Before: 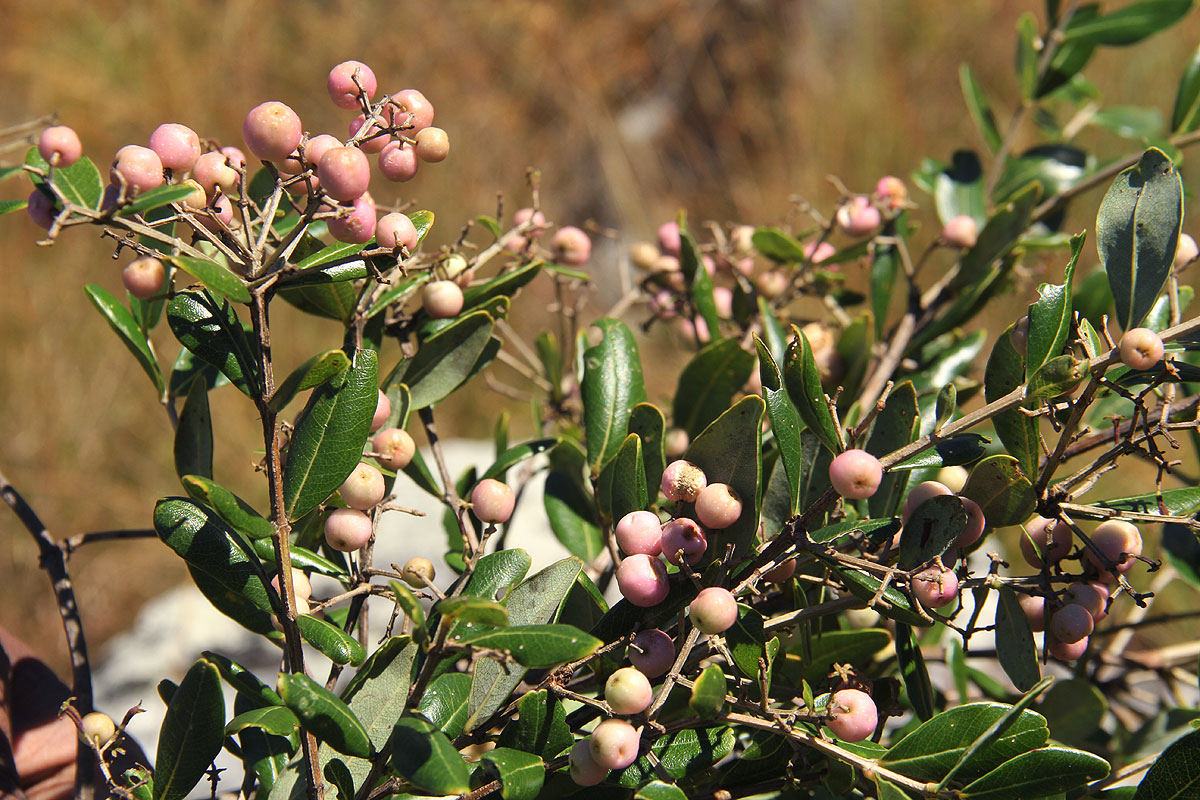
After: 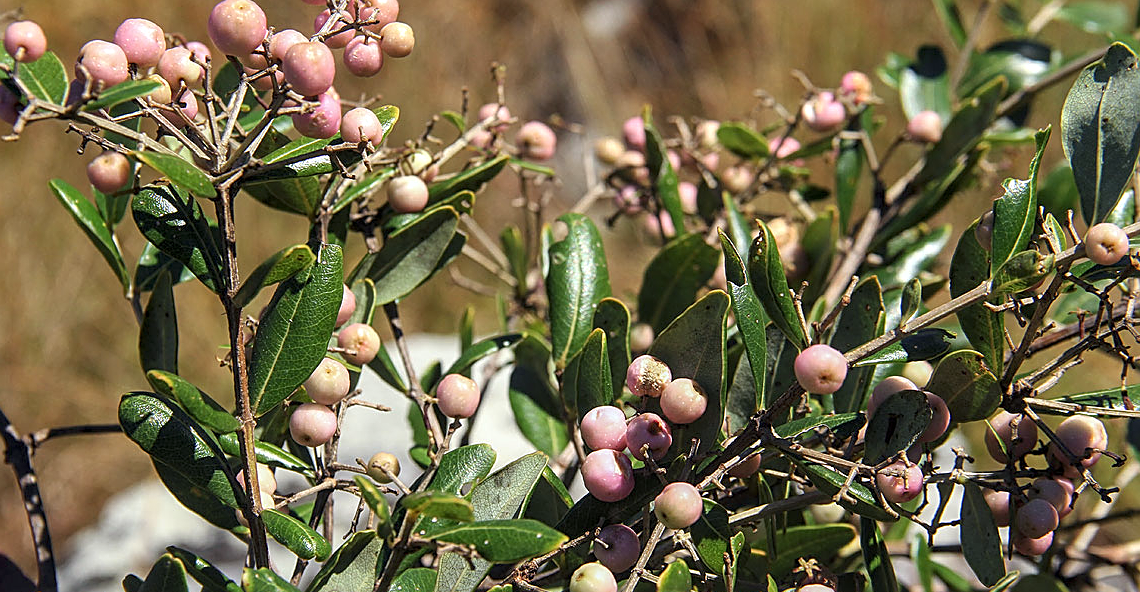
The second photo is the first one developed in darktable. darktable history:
local contrast: detail 130%
sharpen: on, module defaults
crop and rotate: left 2.991%, top 13.302%, right 1.981%, bottom 12.636%
white balance: red 0.967, blue 1.049
